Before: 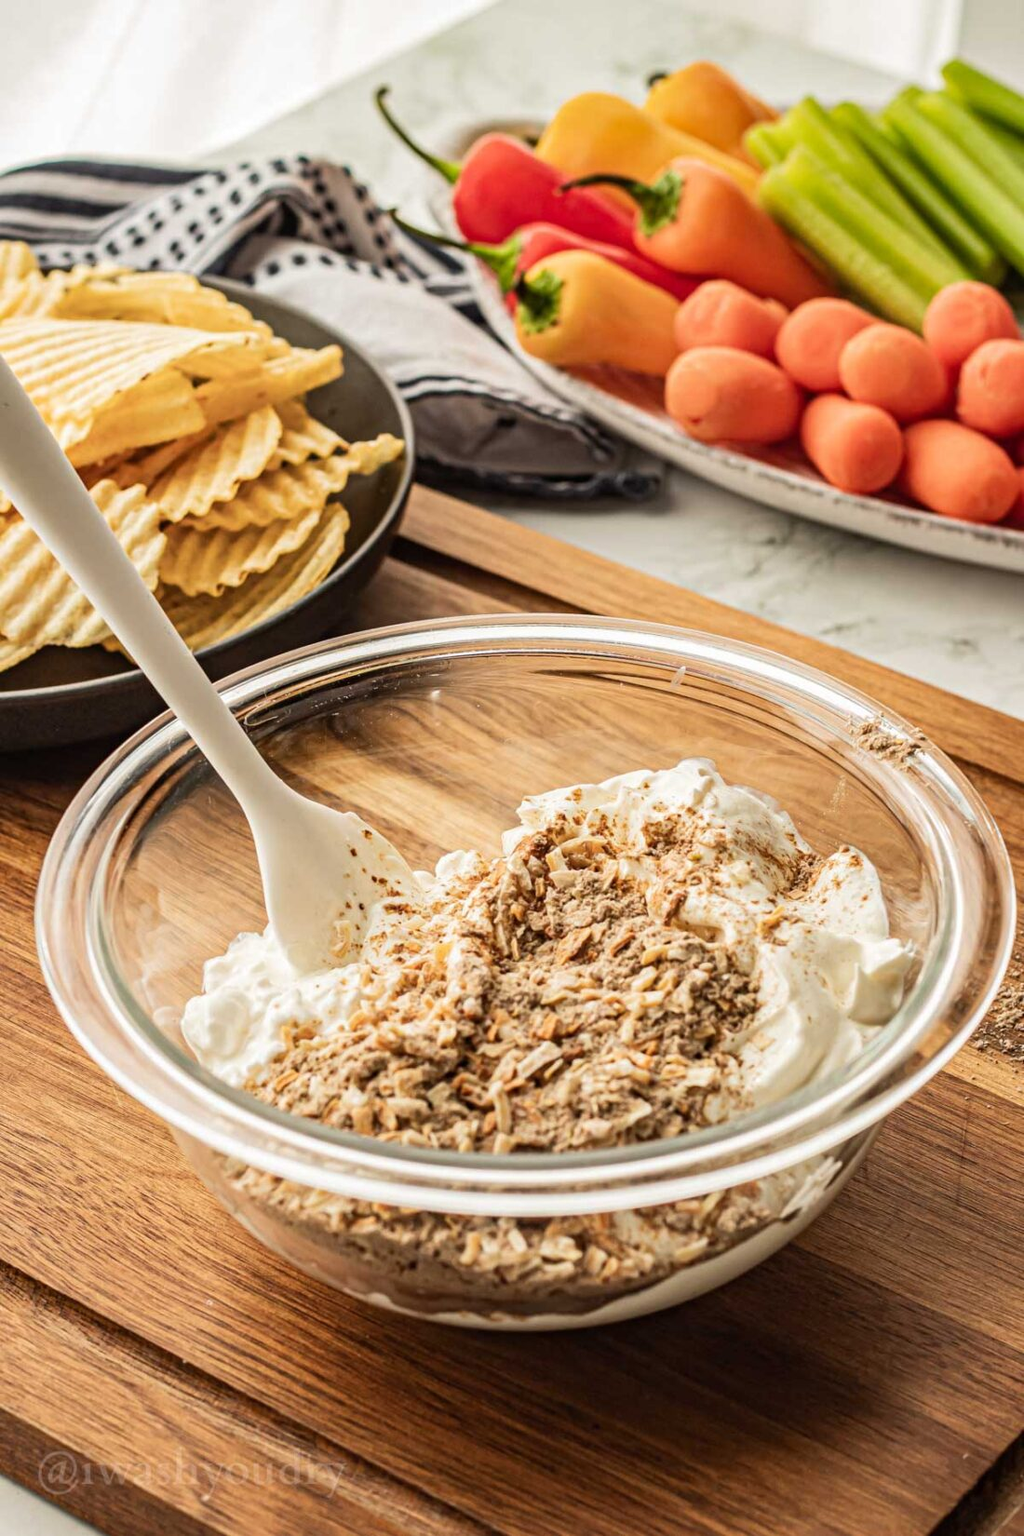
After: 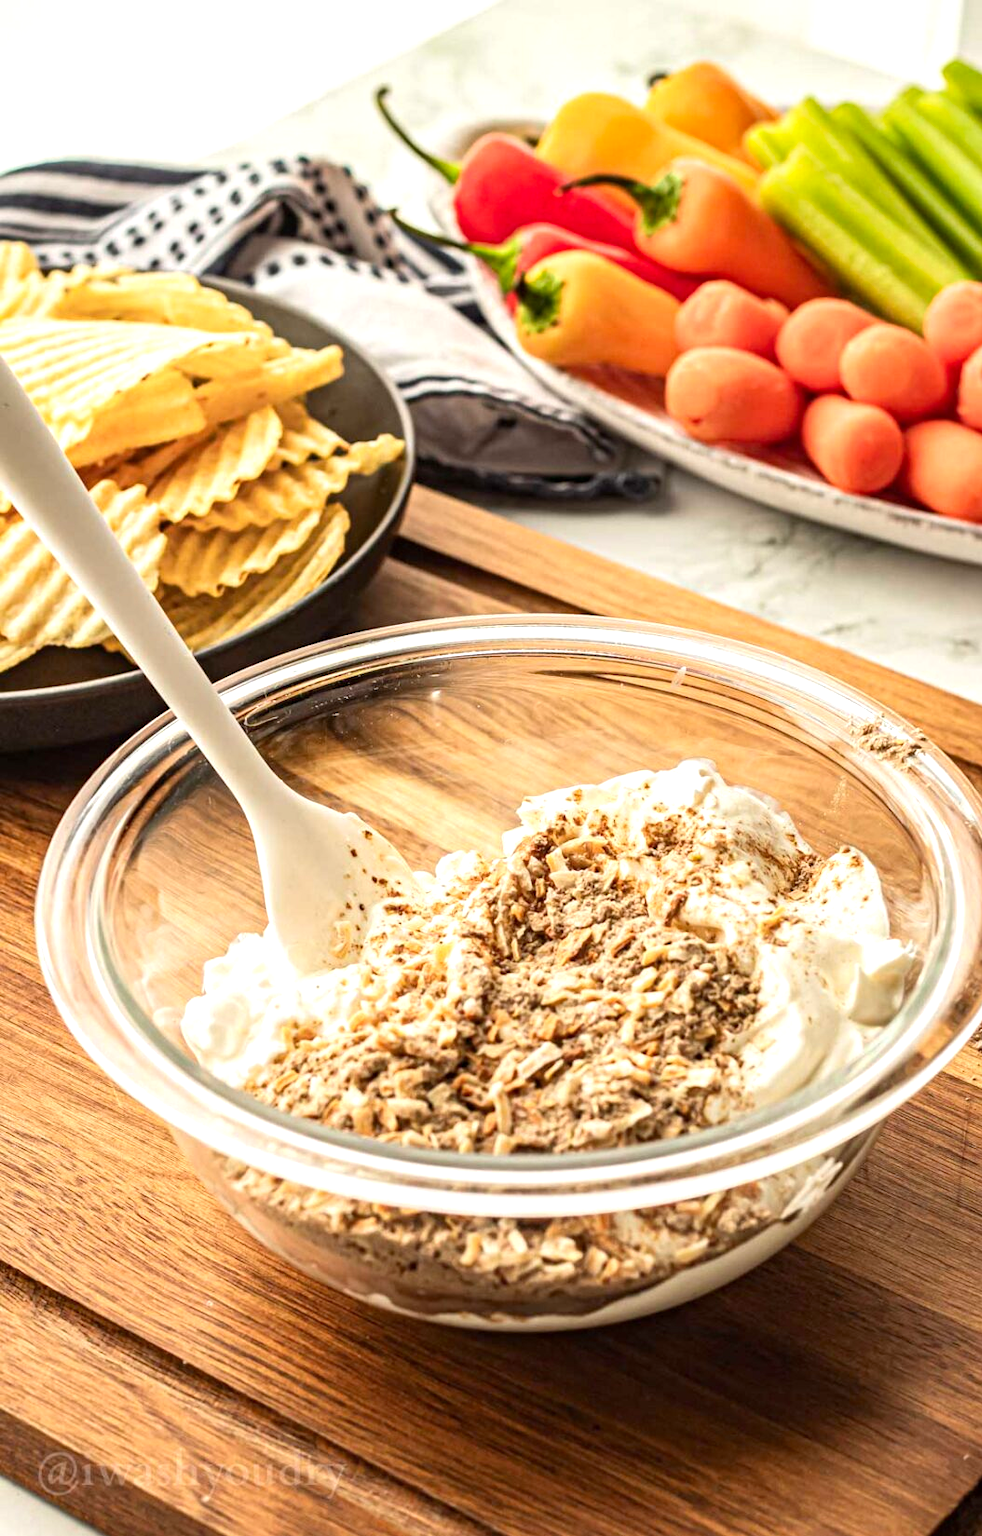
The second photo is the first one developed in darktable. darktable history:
contrast brightness saturation: contrast 0.036, saturation 0.07
crop: right 4.035%, bottom 0.033%
exposure: black level correction 0.001, exposure 0.498 EV, compensate highlight preservation false
